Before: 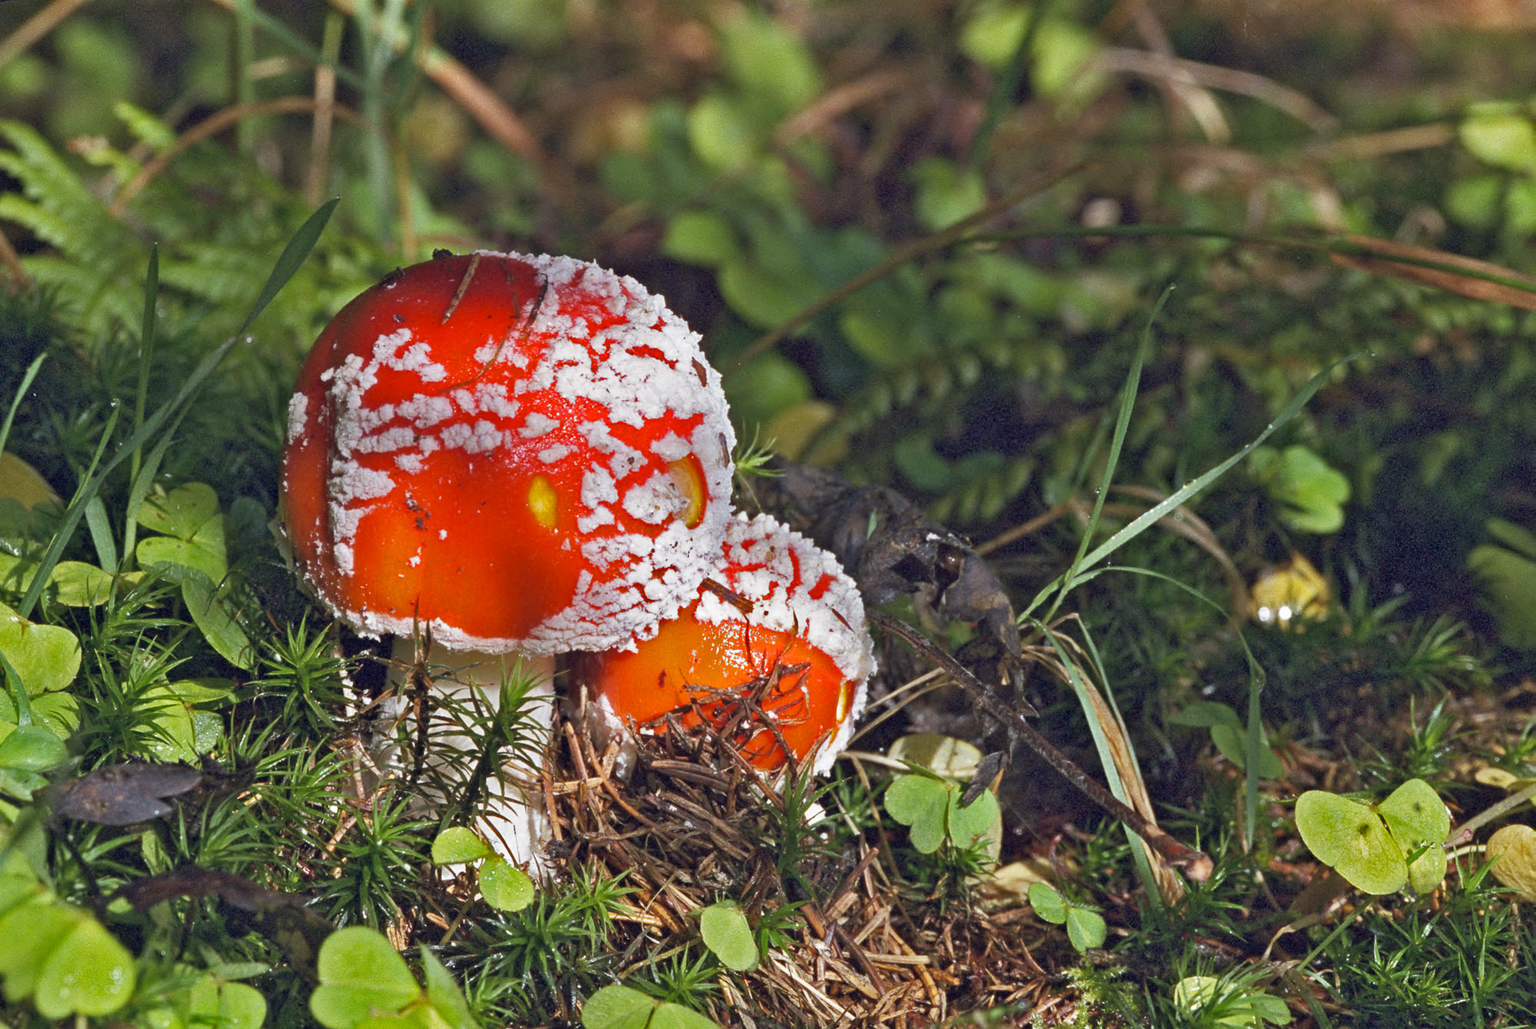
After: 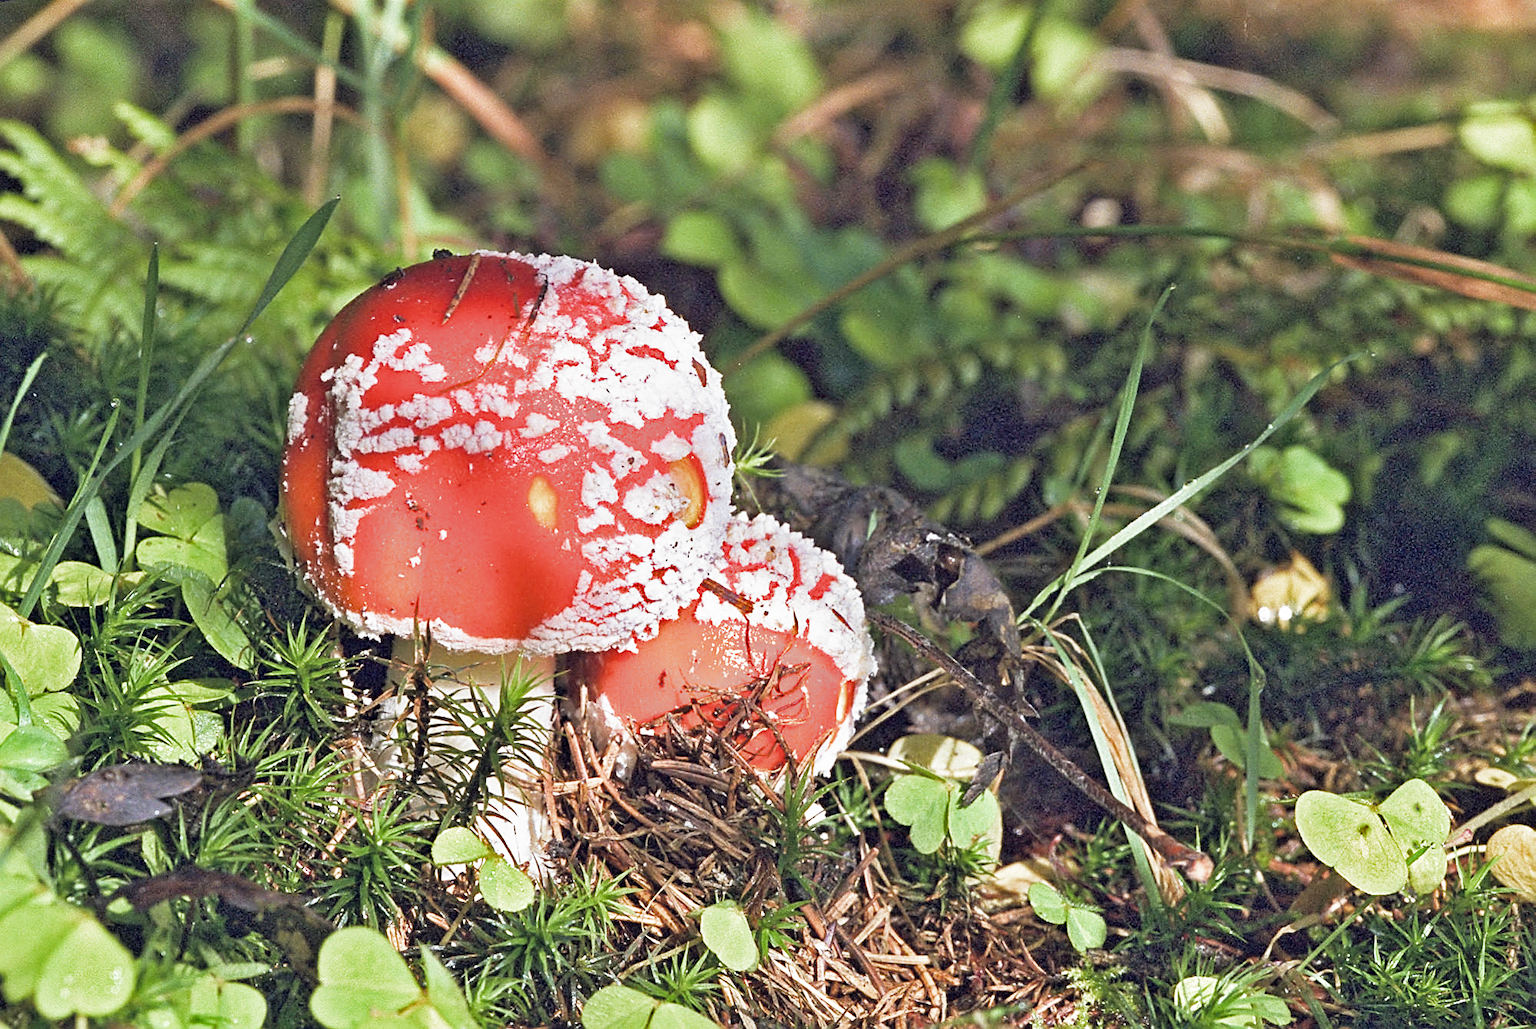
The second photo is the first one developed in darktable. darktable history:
sharpen: on, module defaults
filmic rgb: middle gray luminance 9.23%, black relative exposure -10.55 EV, white relative exposure 3.45 EV, threshold 6 EV, target black luminance 0%, hardness 5.98, latitude 59.69%, contrast 1.087, highlights saturation mix 5%, shadows ↔ highlights balance 29.23%, add noise in highlights 0, color science v3 (2019), use custom middle-gray values true, iterations of high-quality reconstruction 0, contrast in highlights soft, enable highlight reconstruction true
